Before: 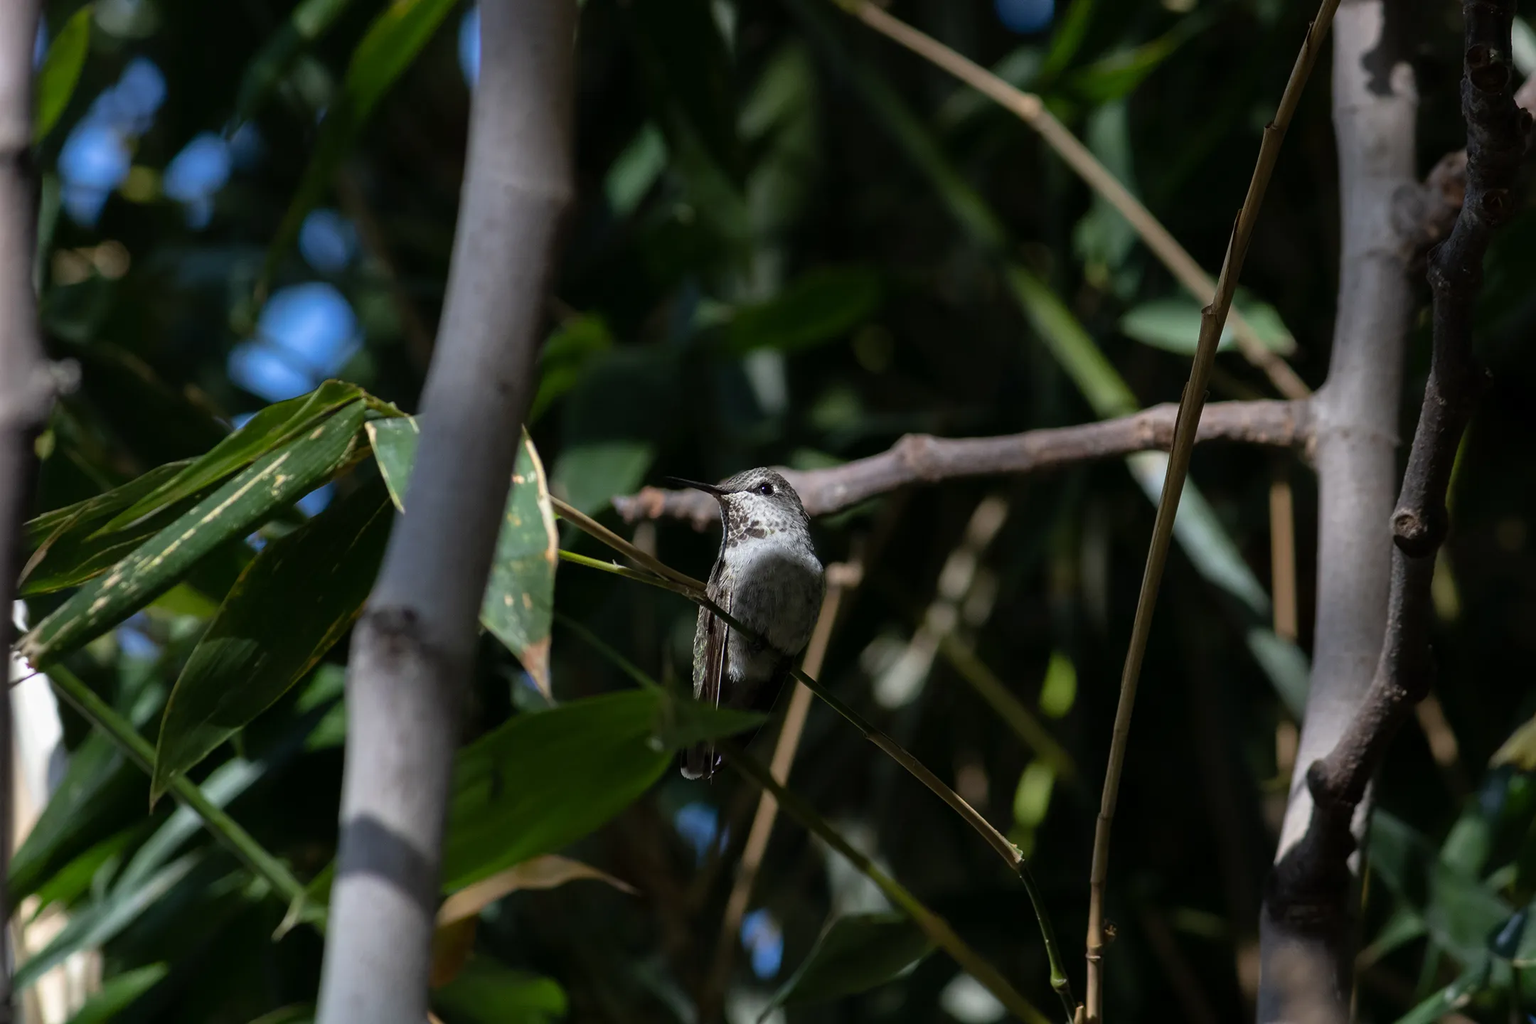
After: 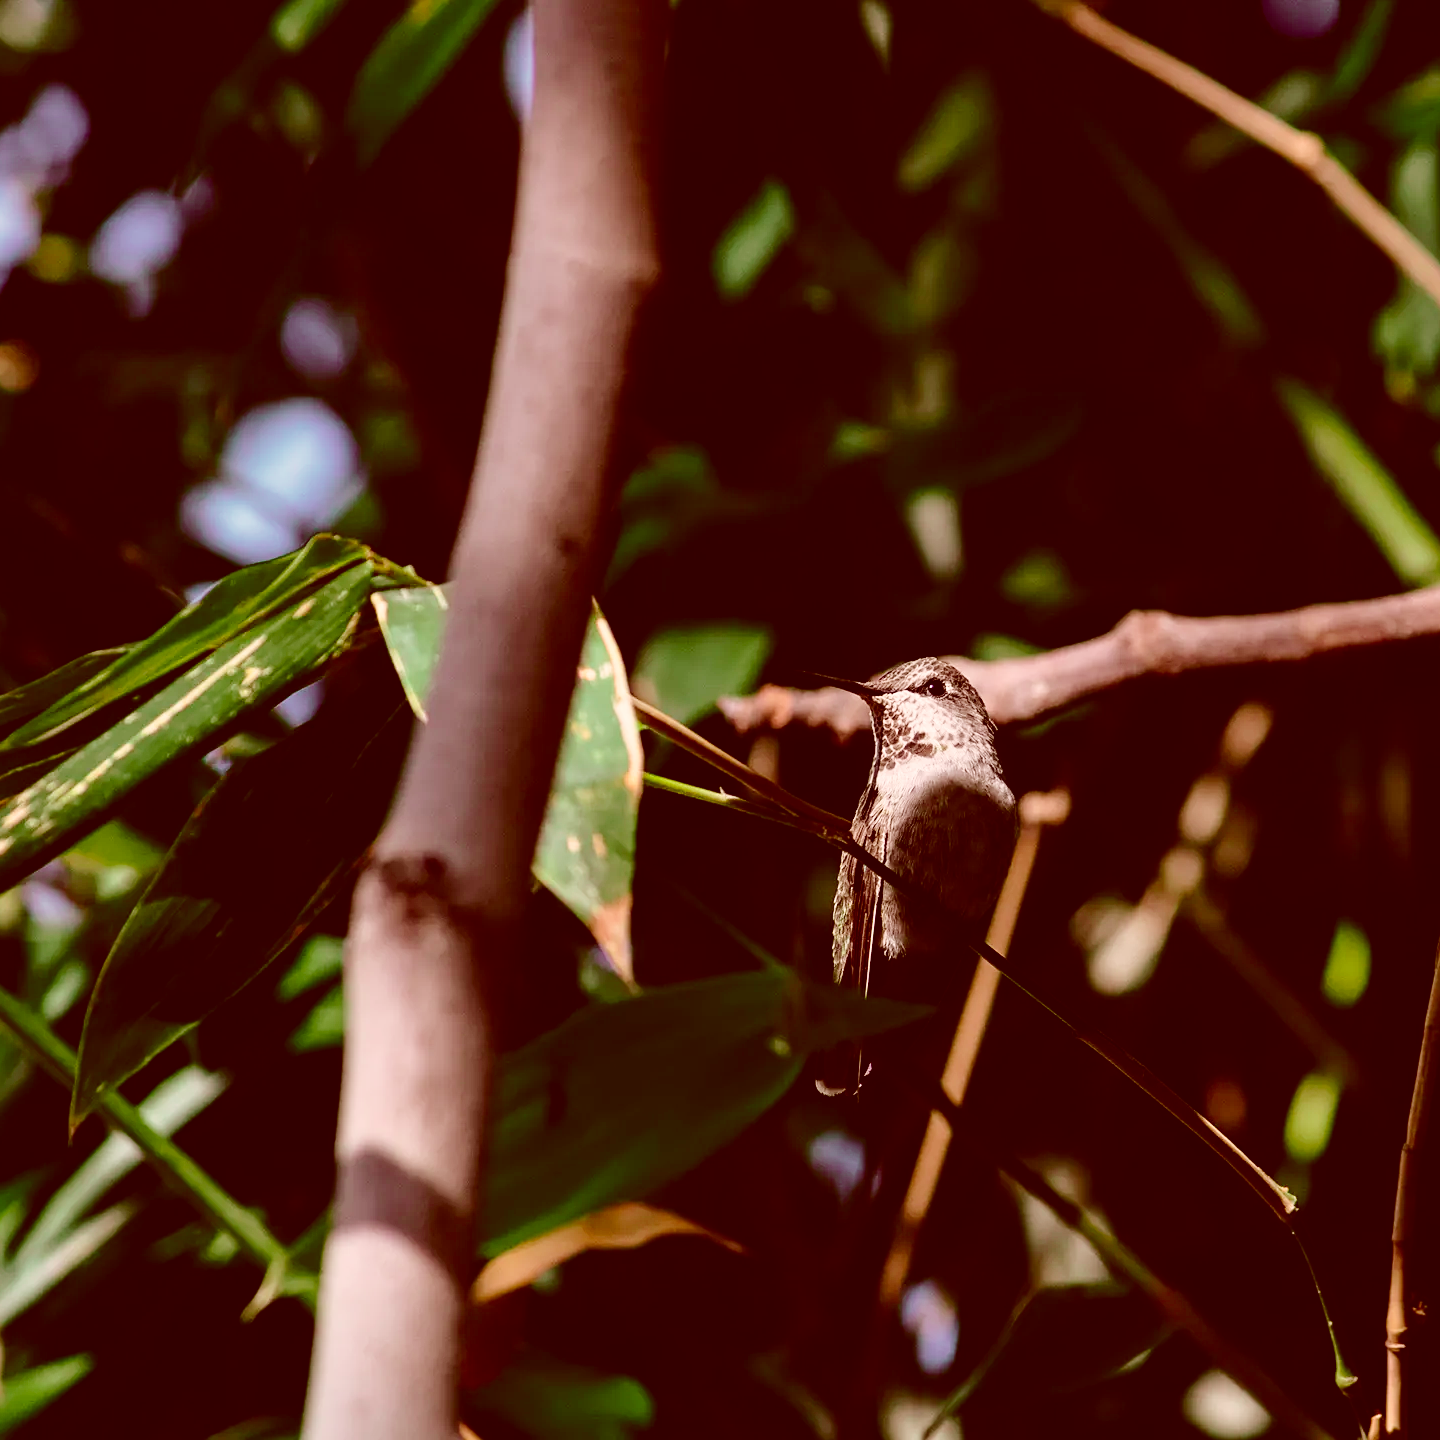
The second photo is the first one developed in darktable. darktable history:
exposure: exposure -0.04 EV, compensate highlight preservation false
color correction: highlights a* 9.03, highlights b* 8.71, shadows a* 40, shadows b* 40, saturation 0.8
crop and rotate: left 6.617%, right 26.717%
base curve: curves: ch0 [(0, 0) (0.028, 0.03) (0.121, 0.232) (0.46, 0.748) (0.859, 0.968) (1, 1)], preserve colors none
tone curve: curves: ch0 [(0, 0) (0.183, 0.152) (0.571, 0.594) (1, 1)]; ch1 [(0, 0) (0.394, 0.307) (0.5, 0.5) (0.586, 0.597) (0.625, 0.647) (1, 1)]; ch2 [(0, 0) (0.5, 0.5) (0.604, 0.616) (1, 1)], color space Lab, independent channels, preserve colors none
white balance: emerald 1
sharpen: amount 0.2
